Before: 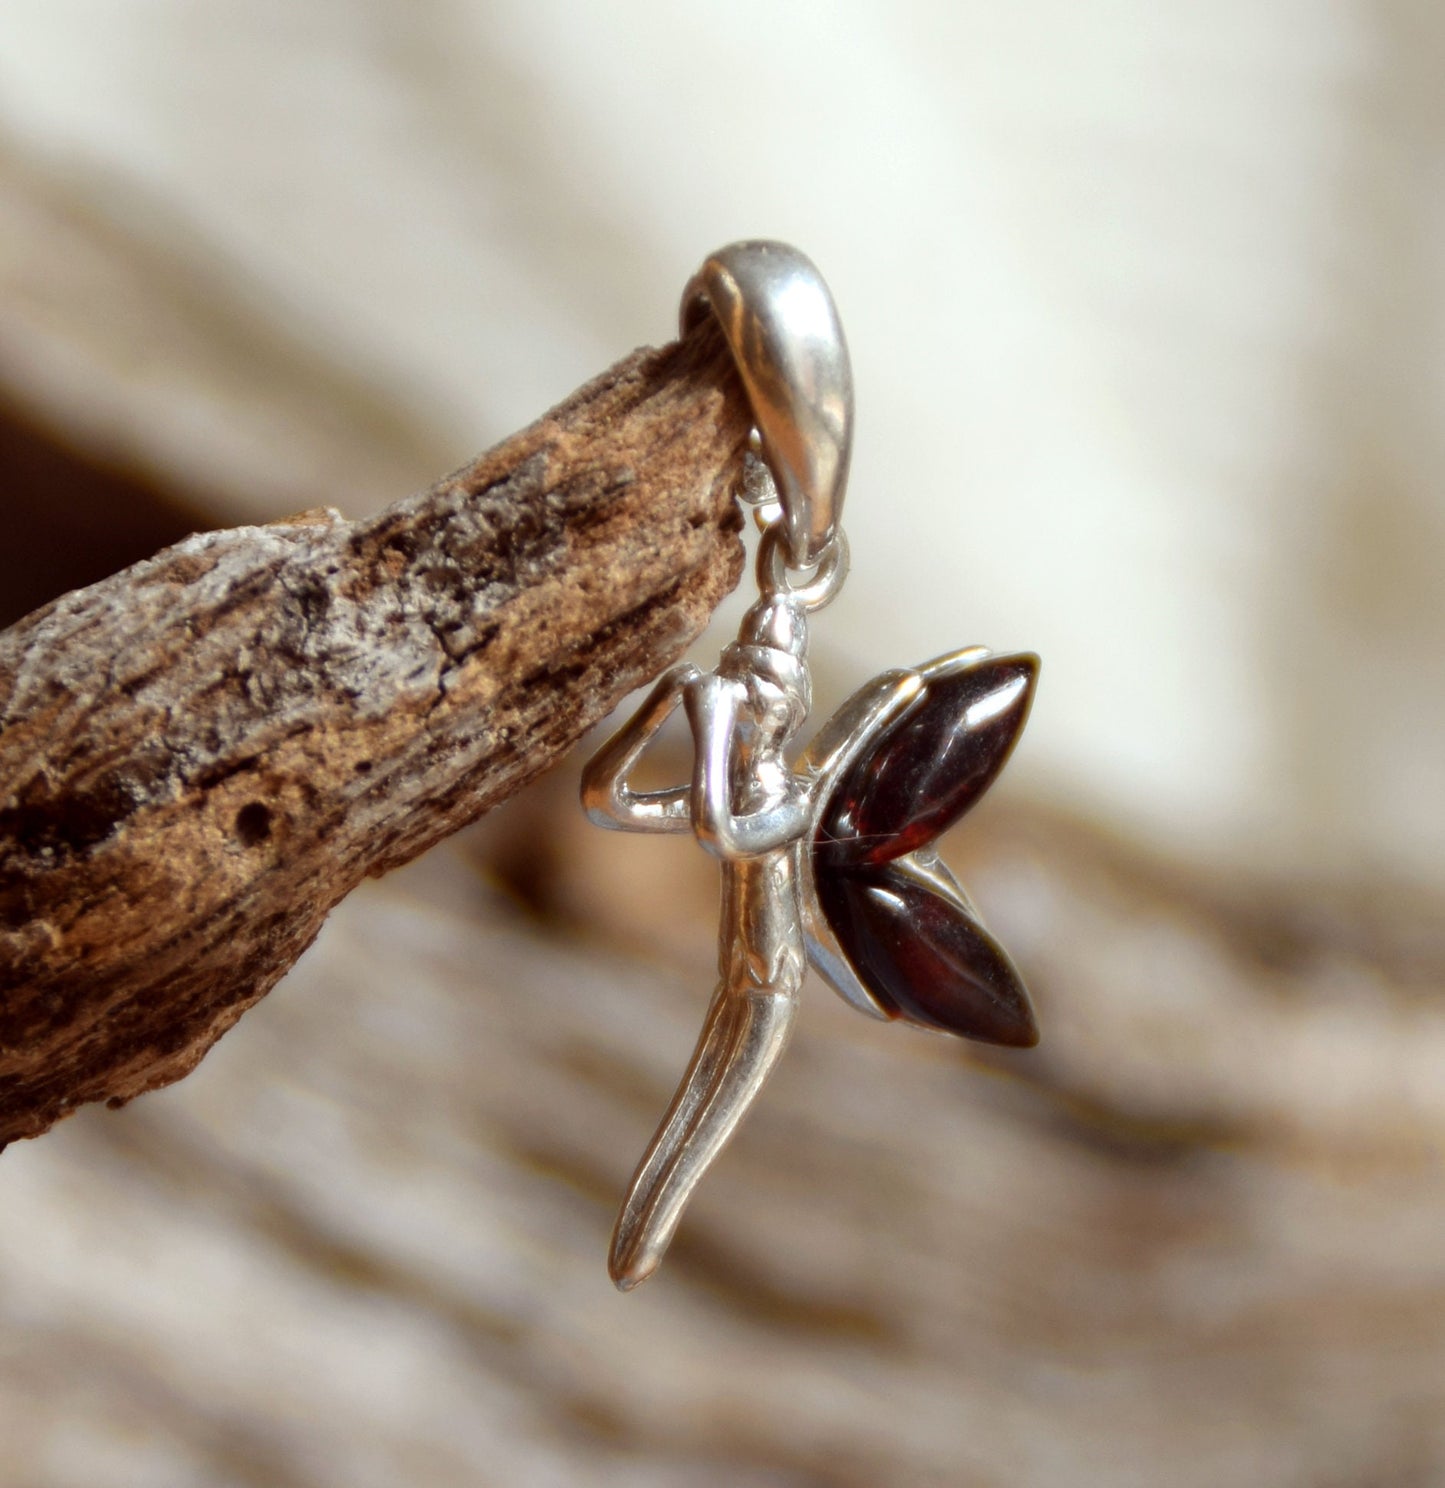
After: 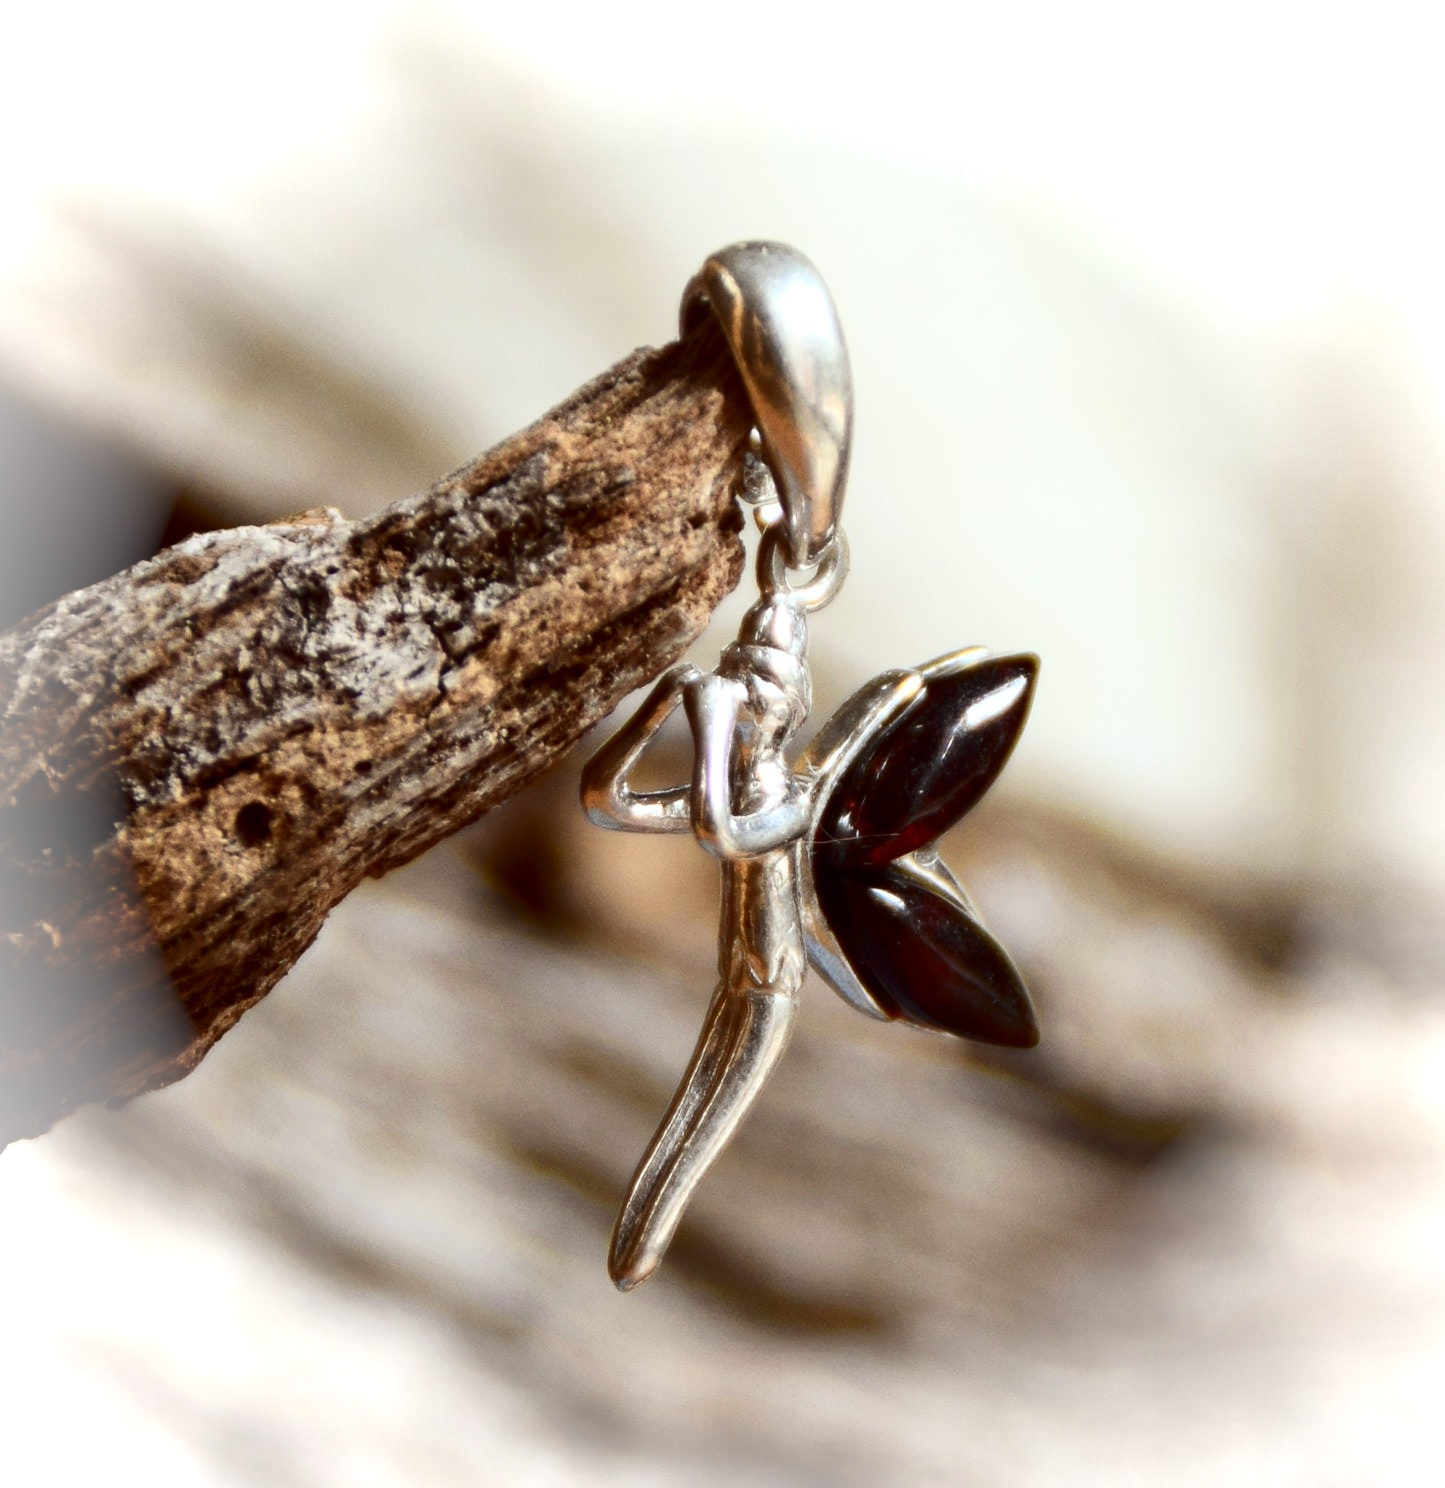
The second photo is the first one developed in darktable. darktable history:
contrast brightness saturation: contrast 0.29
vignetting: fall-off radius 61.11%, brightness 0.983, saturation -0.494
